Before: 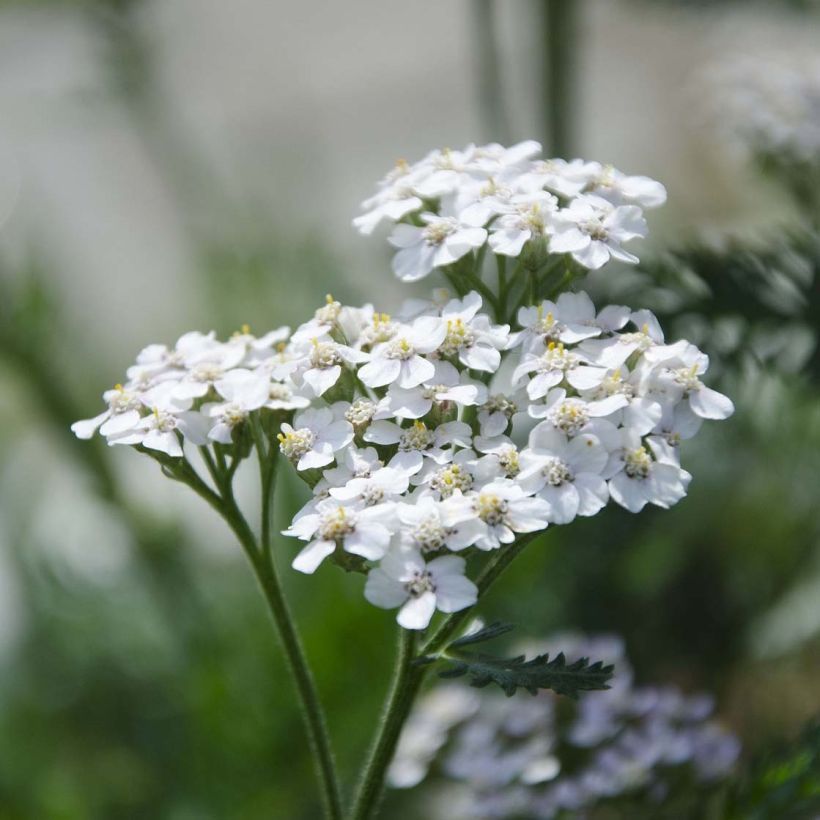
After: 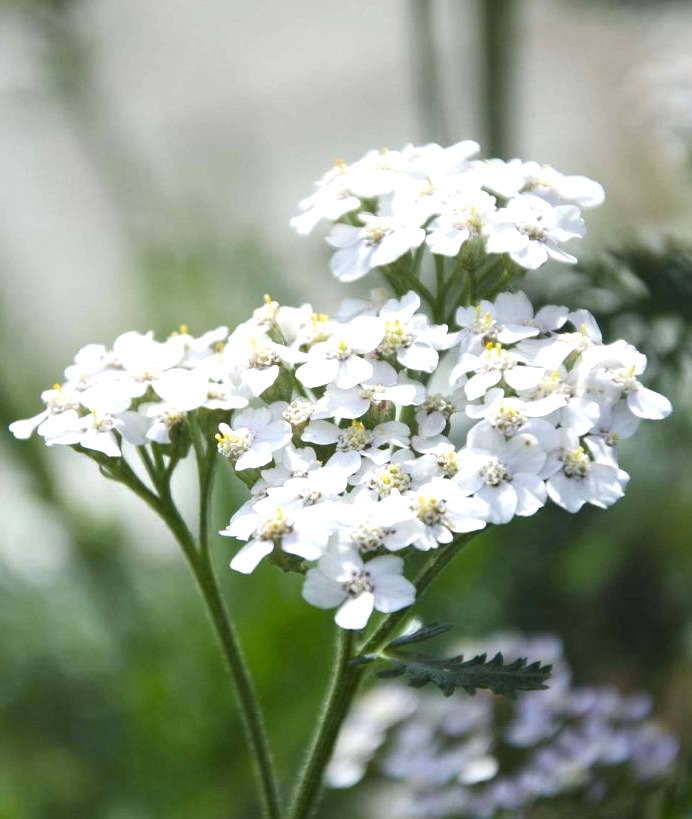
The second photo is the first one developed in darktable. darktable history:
crop: left 7.646%, right 7.842%
exposure: exposure 0.635 EV, compensate exposure bias true, compensate highlight preservation false
